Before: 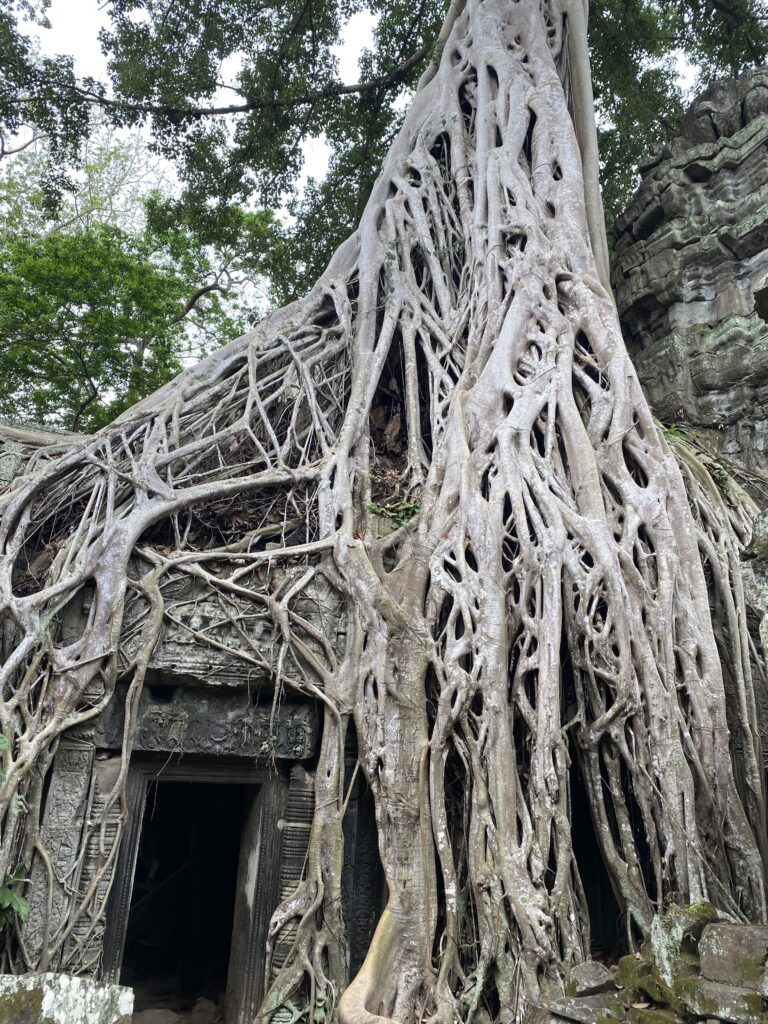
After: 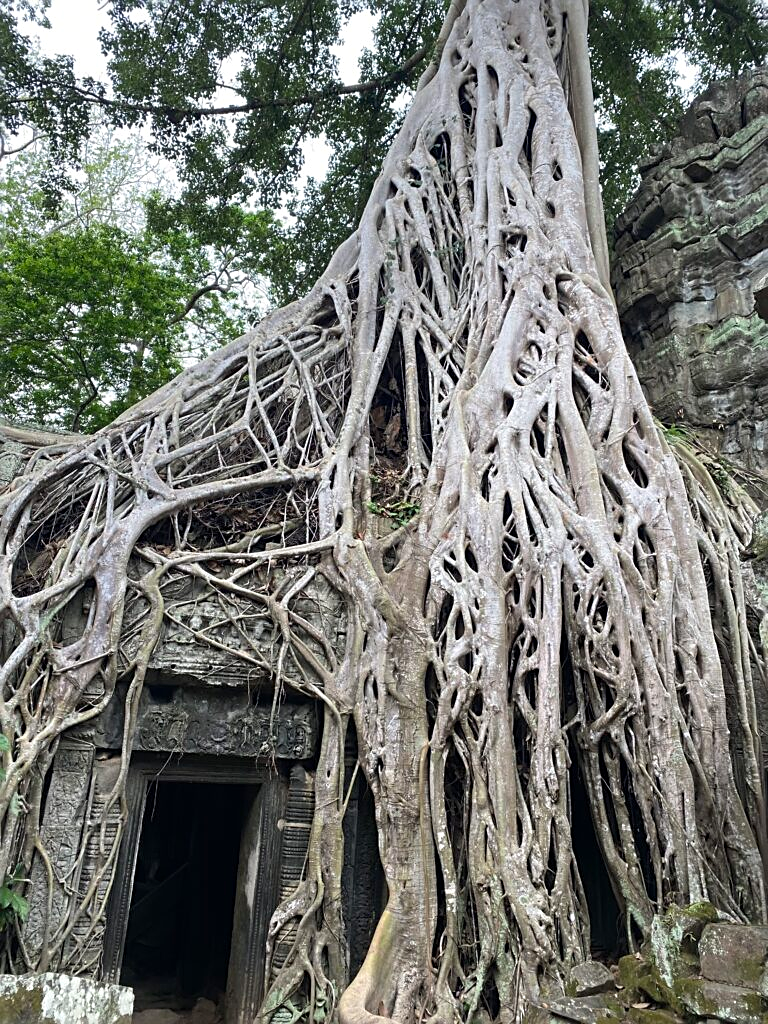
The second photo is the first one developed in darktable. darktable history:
sharpen: on, module defaults
exposure: exposure 0.022 EV, compensate highlight preservation false
